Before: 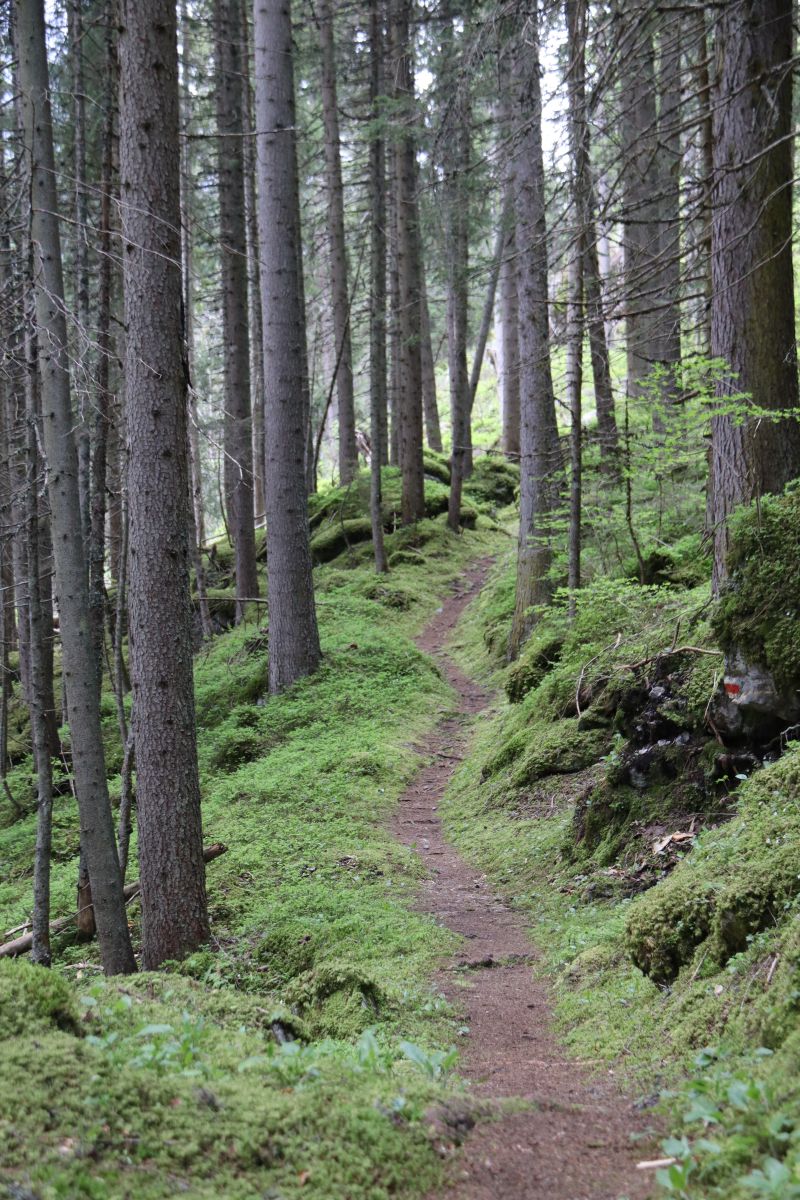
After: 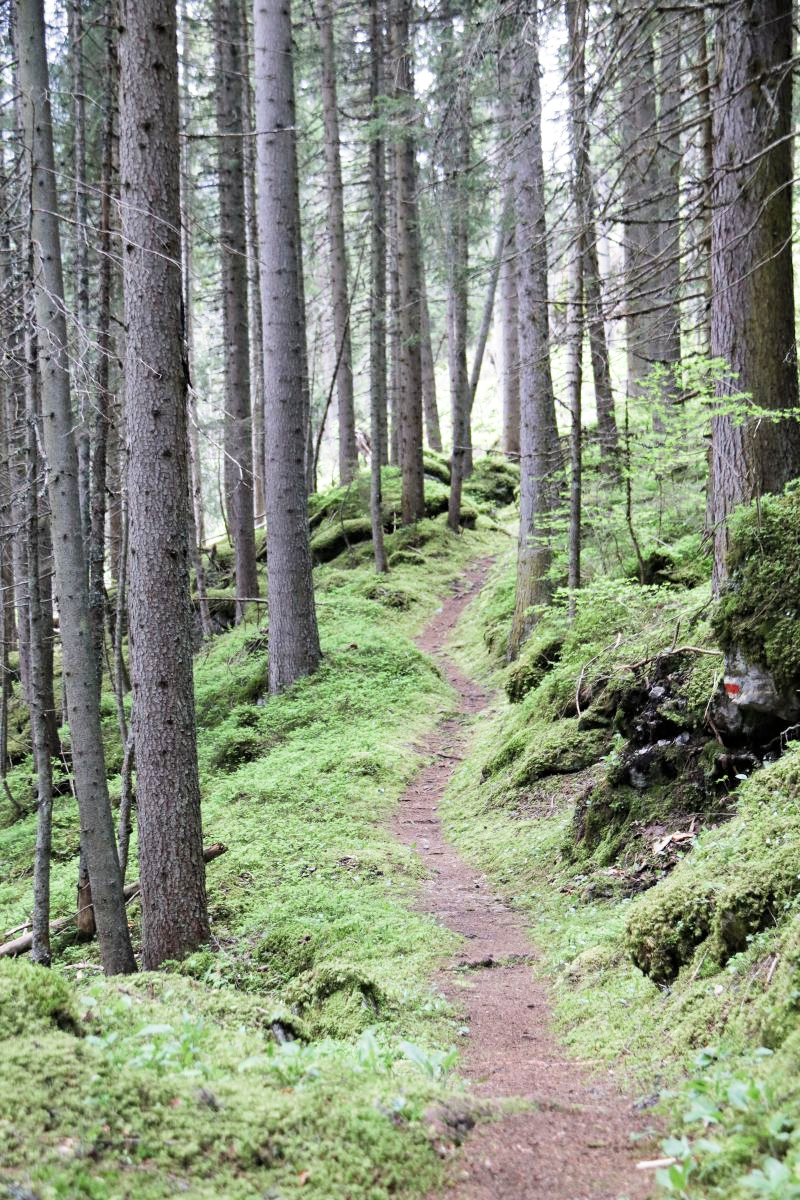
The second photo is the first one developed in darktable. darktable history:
white balance: emerald 1
filmic rgb: middle gray luminance 9.23%, black relative exposure -10.55 EV, white relative exposure 3.45 EV, threshold 6 EV, target black luminance 0%, hardness 5.98, latitude 59.69%, contrast 1.087, highlights saturation mix 5%, shadows ↔ highlights balance 29.23%, add noise in highlights 0, color science v3 (2019), use custom middle-gray values true, iterations of high-quality reconstruction 0, contrast in highlights soft, enable highlight reconstruction true
